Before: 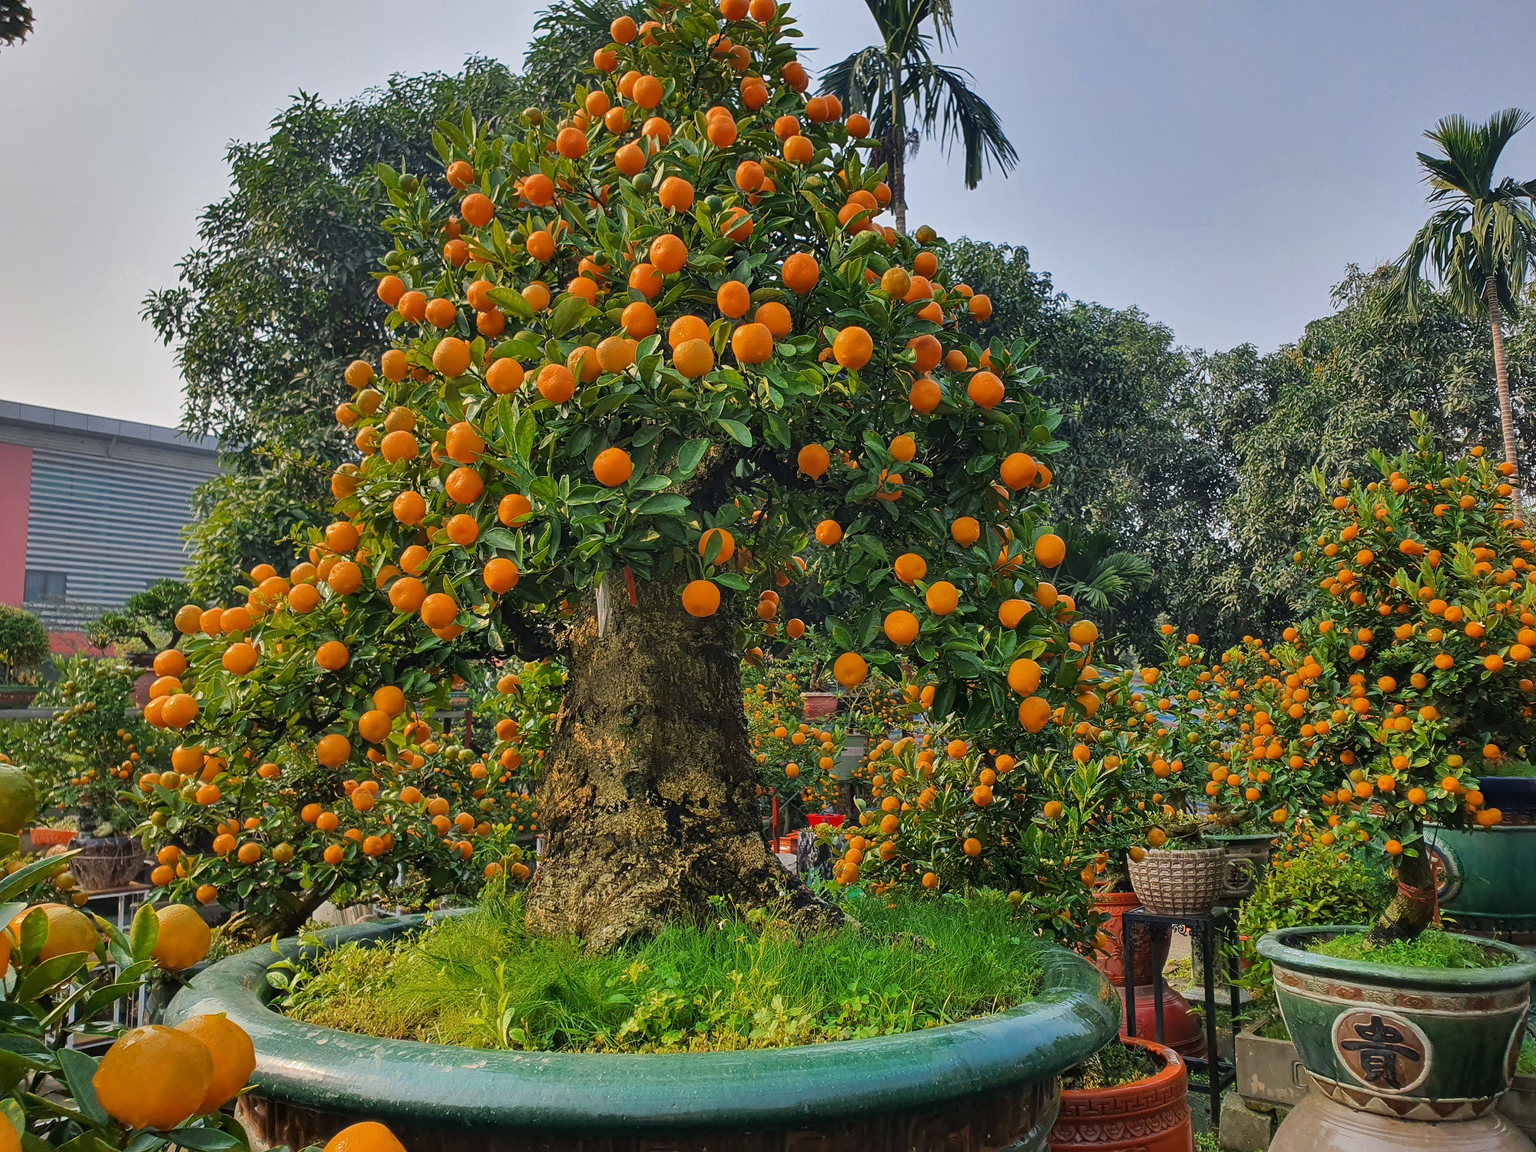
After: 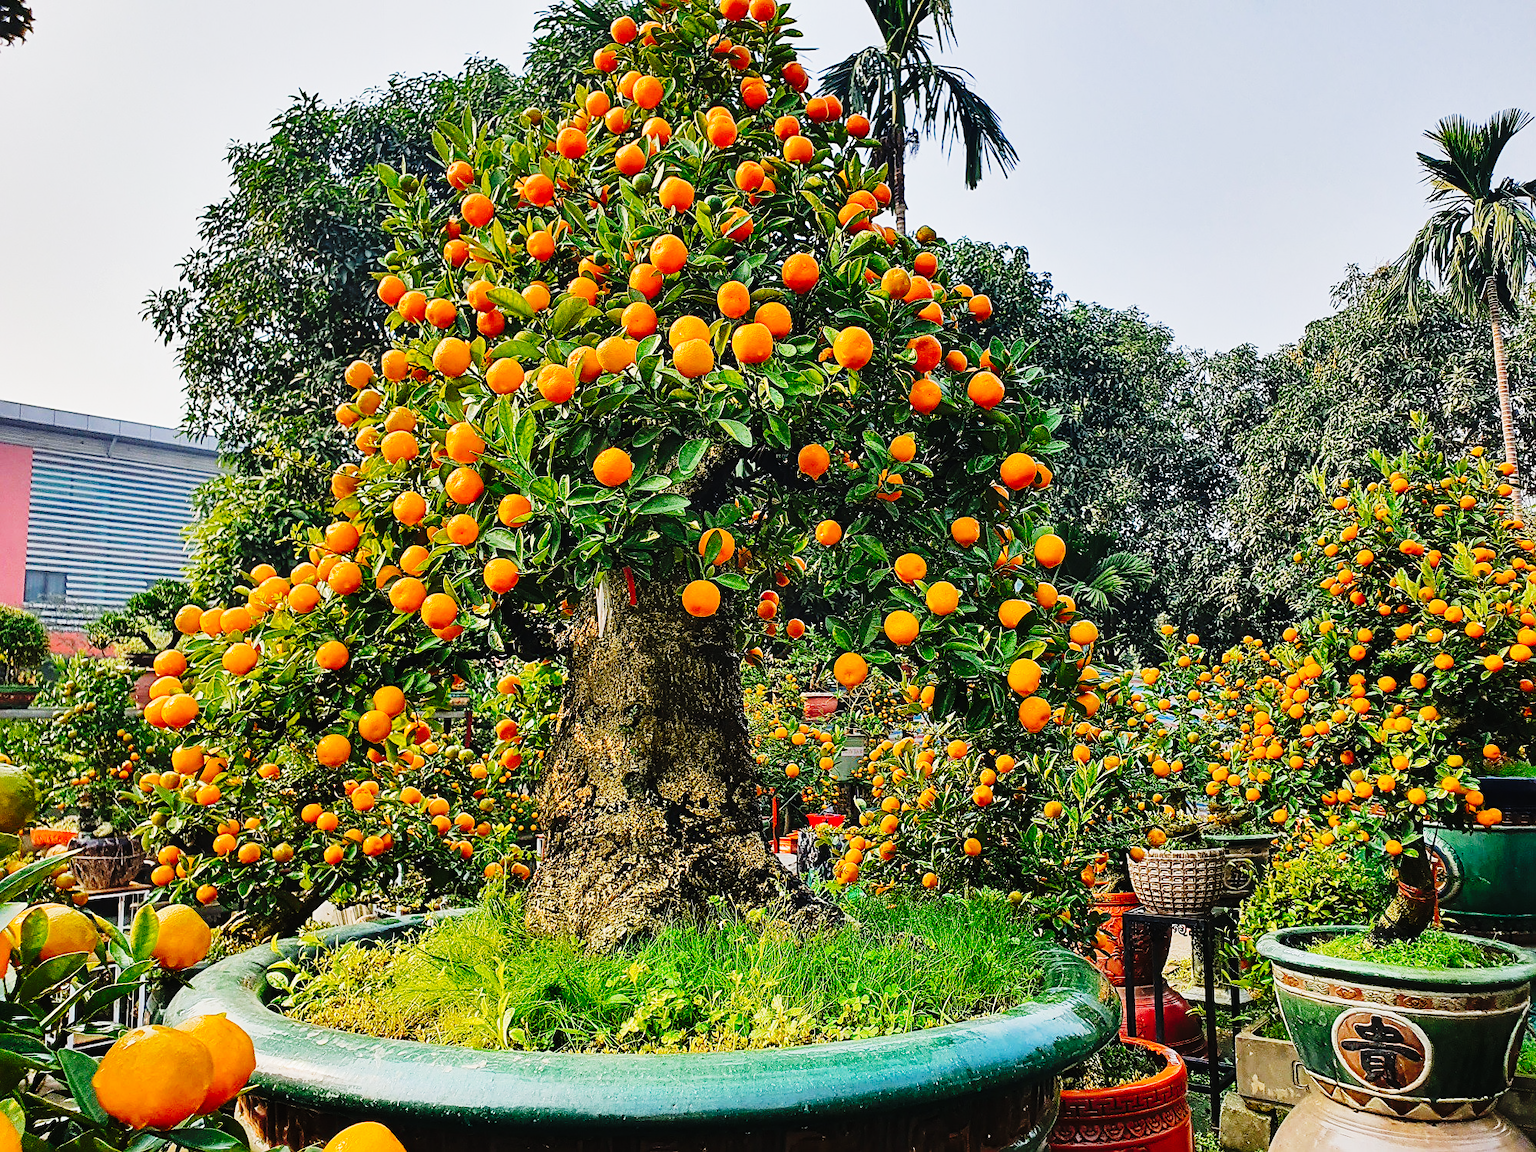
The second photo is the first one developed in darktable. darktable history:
sharpen: on, module defaults
base curve: curves: ch0 [(0, 0) (0.036, 0.025) (0.121, 0.166) (0.206, 0.329) (0.605, 0.79) (1, 1)], preserve colors none
tone curve: curves: ch0 [(0, 0.012) (0.037, 0.03) (0.123, 0.092) (0.19, 0.157) (0.269, 0.27) (0.48, 0.57) (0.595, 0.695) (0.718, 0.823) (0.855, 0.913) (1, 0.982)]; ch1 [(0, 0) (0.243, 0.245) (0.422, 0.415) (0.493, 0.495) (0.508, 0.506) (0.536, 0.542) (0.569, 0.611) (0.611, 0.662) (0.769, 0.807) (1, 1)]; ch2 [(0, 0) (0.249, 0.216) (0.349, 0.321) (0.424, 0.442) (0.476, 0.483) (0.498, 0.499) (0.517, 0.519) (0.532, 0.56) (0.569, 0.624) (0.614, 0.667) (0.706, 0.757) (0.808, 0.809) (0.991, 0.968)], preserve colors none
